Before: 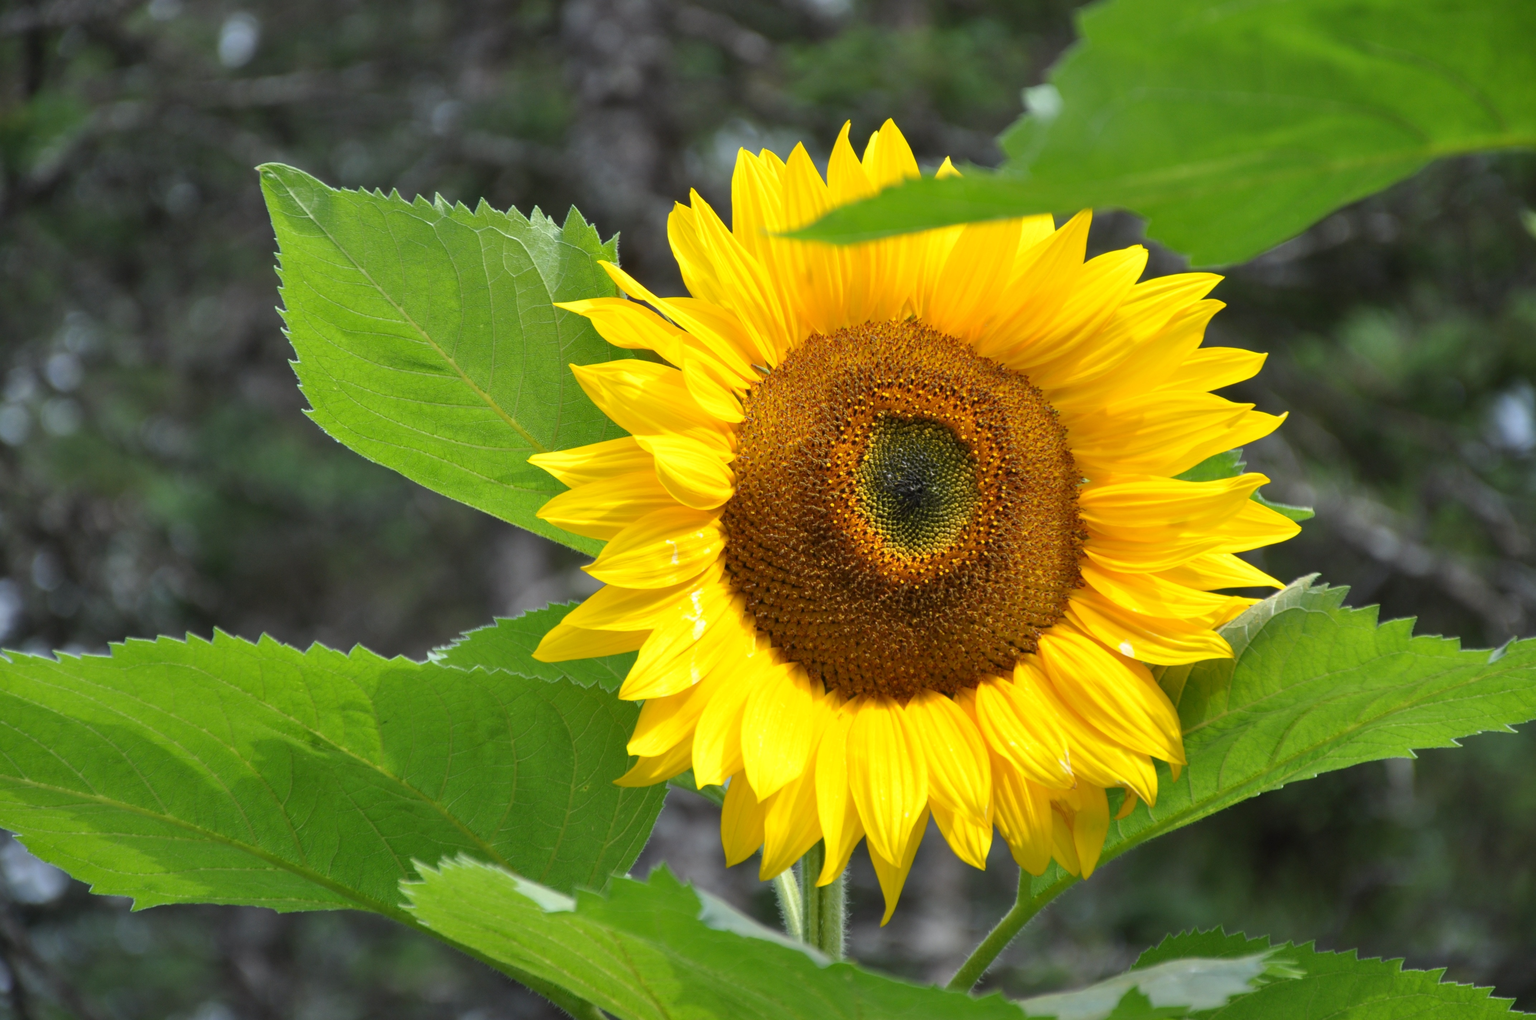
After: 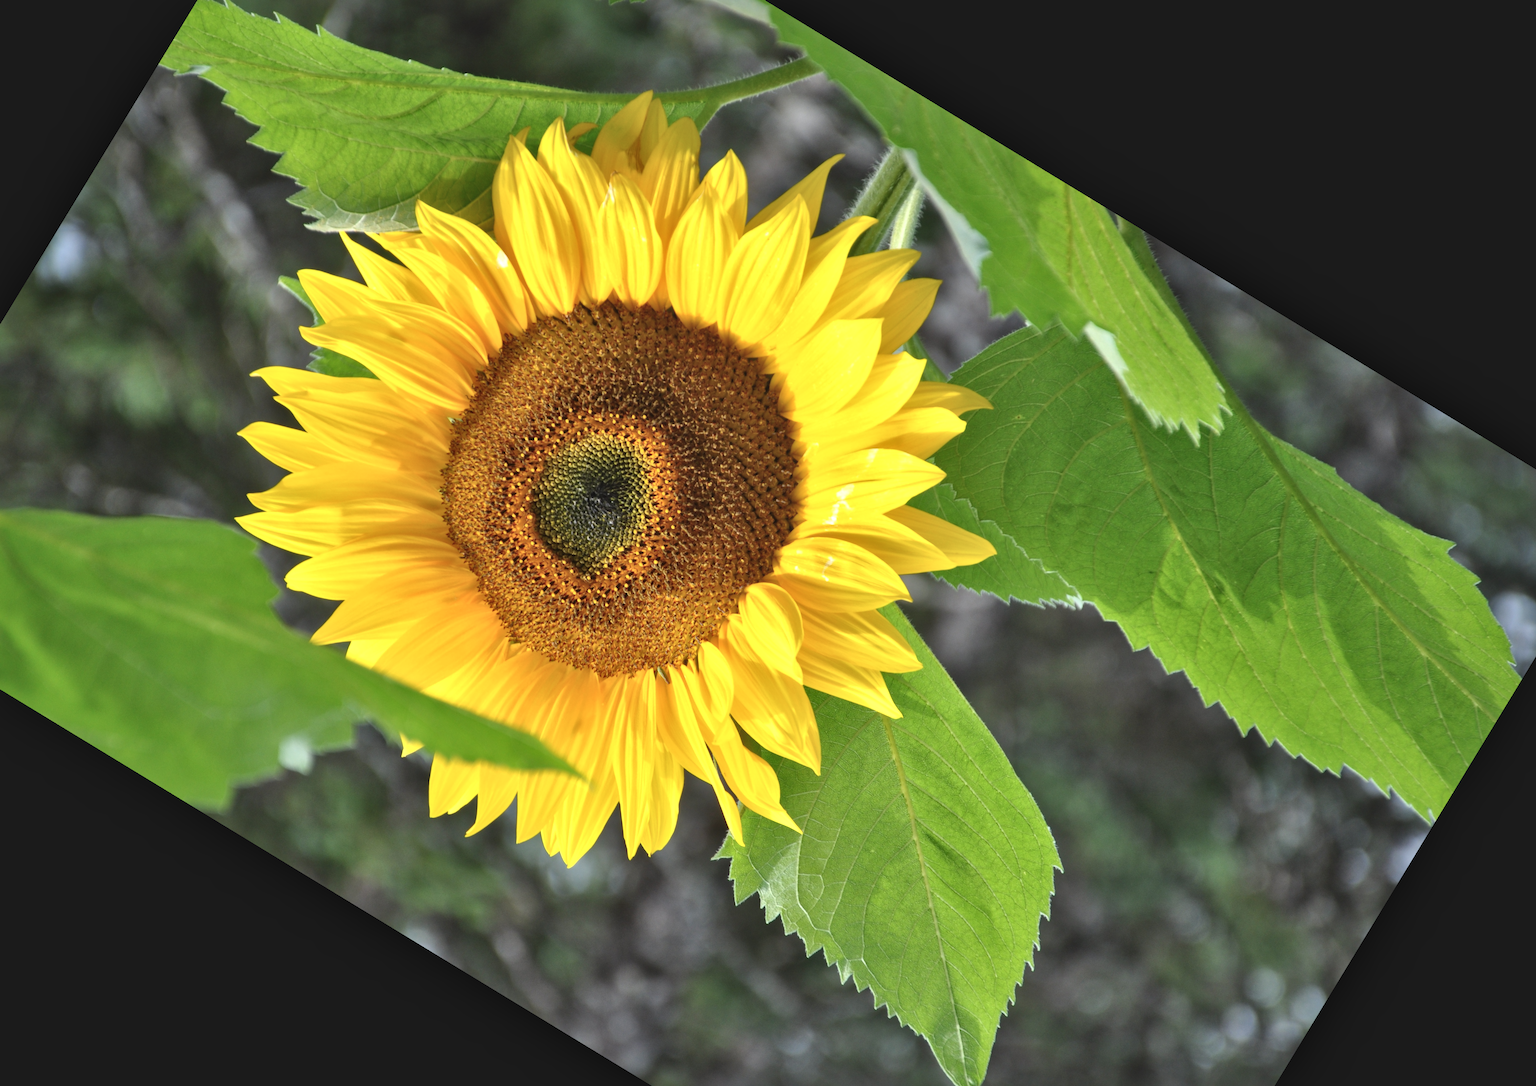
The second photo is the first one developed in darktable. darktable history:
color balance: lift [1.007, 1, 1, 1], gamma [1.097, 1, 1, 1]
local contrast: mode bilateral grid, contrast 25, coarseness 60, detail 151%, midtone range 0.2
color zones: curves: ch0 [(0, 0.5) (0.143, 0.5) (0.286, 0.5) (0.429, 0.495) (0.571, 0.437) (0.714, 0.44) (0.857, 0.496) (1, 0.5)]
crop and rotate: angle 148.68°, left 9.111%, top 15.603%, right 4.588%, bottom 17.041%
